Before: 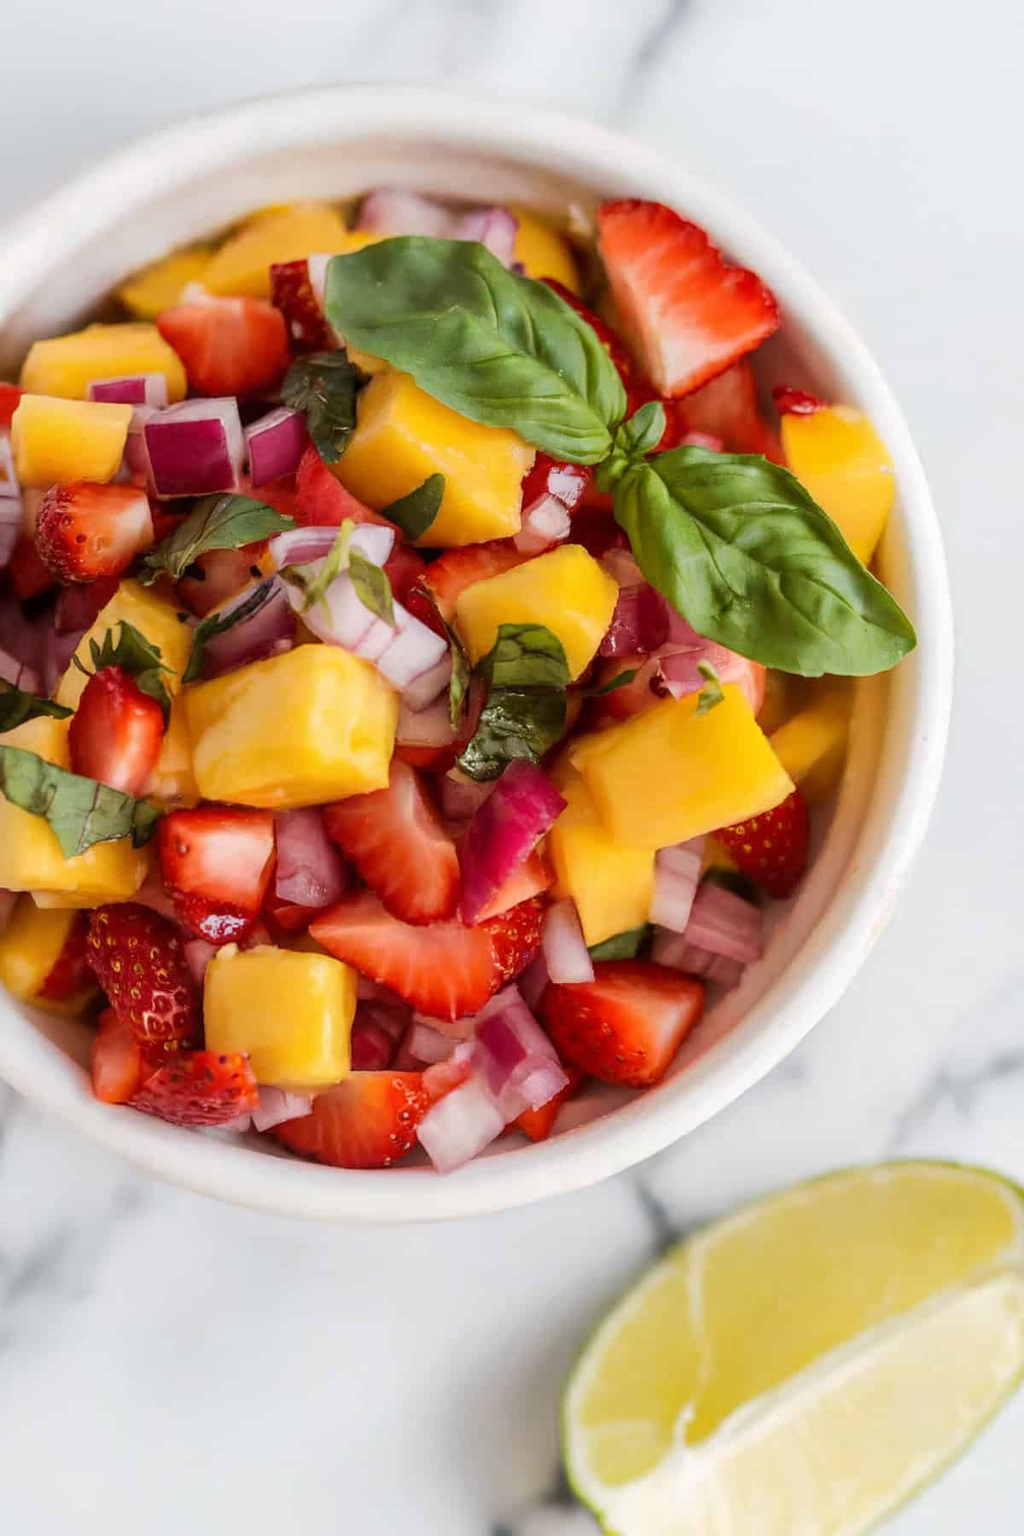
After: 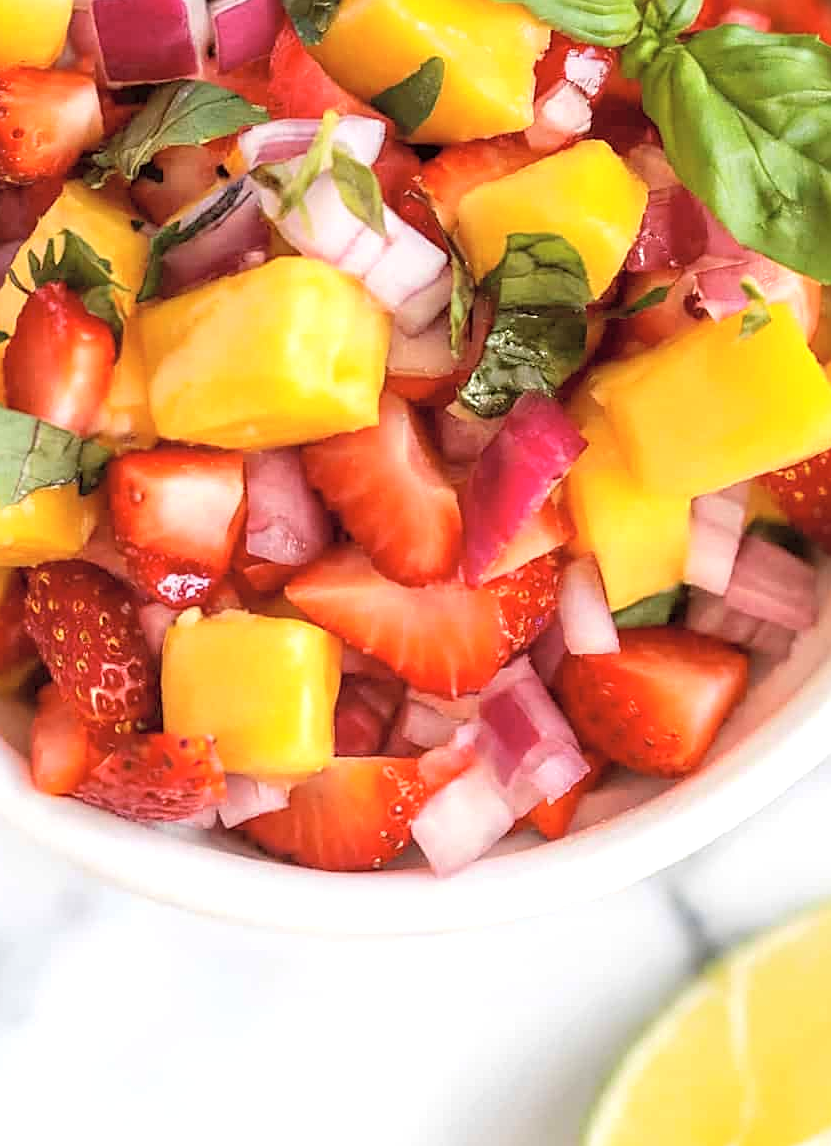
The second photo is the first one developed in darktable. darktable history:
contrast brightness saturation: brightness 0.15
crop: left 6.488%, top 27.668%, right 24.183%, bottom 8.656%
sharpen: on, module defaults
exposure: black level correction 0.001, exposure 0.5 EV, compensate exposure bias true, compensate highlight preservation false
